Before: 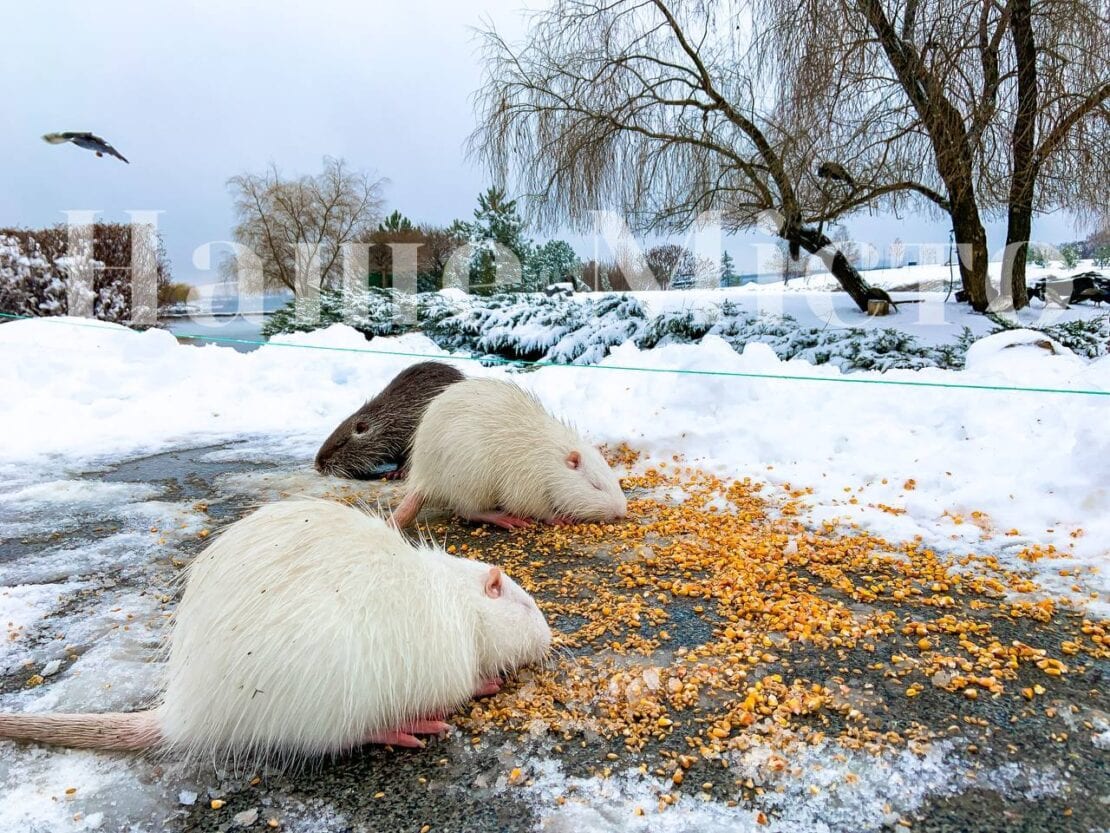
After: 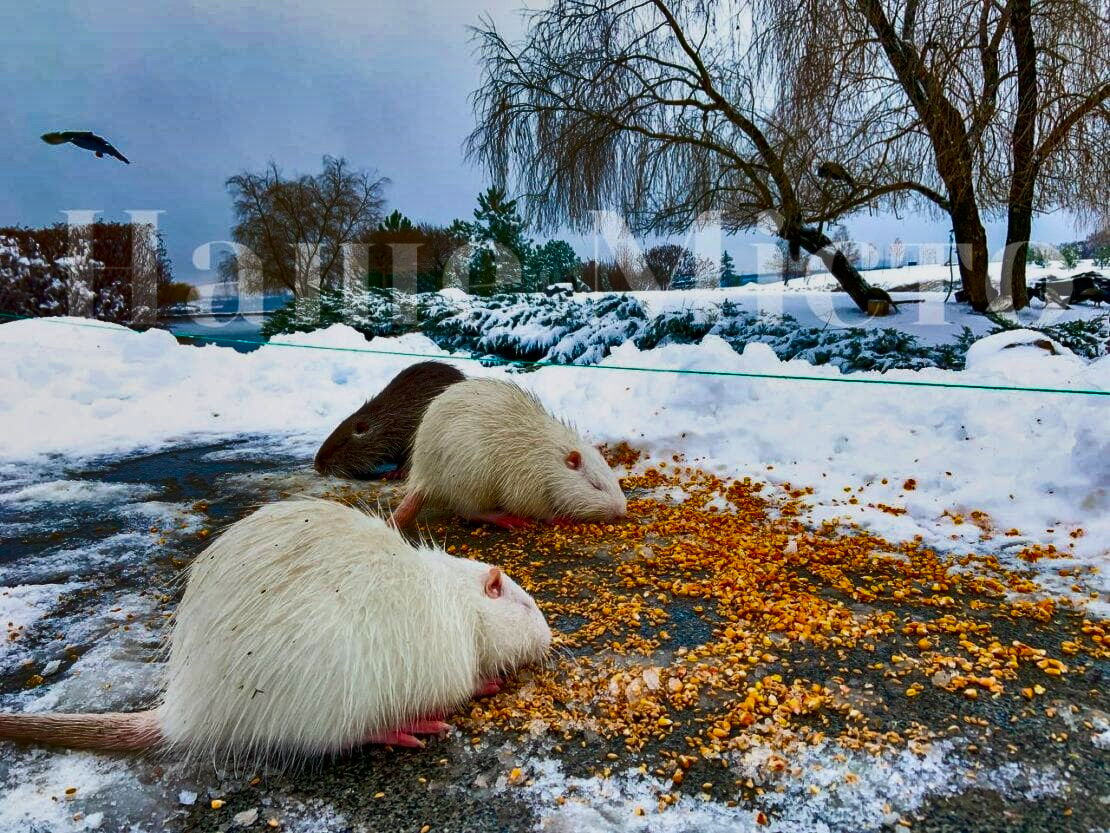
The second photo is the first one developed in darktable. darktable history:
shadows and highlights: radius 99.7, shadows -31.23, white point adjustment -7.54, highlights -69.12, compress 36.14%, highlights color adjustment 76.14%, soften with gaussian
contrast brightness saturation: contrast 0.2, brightness -0.02, saturation 0.28
exposure: exposure -0.032 EV
sharpen: radius 0, amount 1.277, threshold 0
